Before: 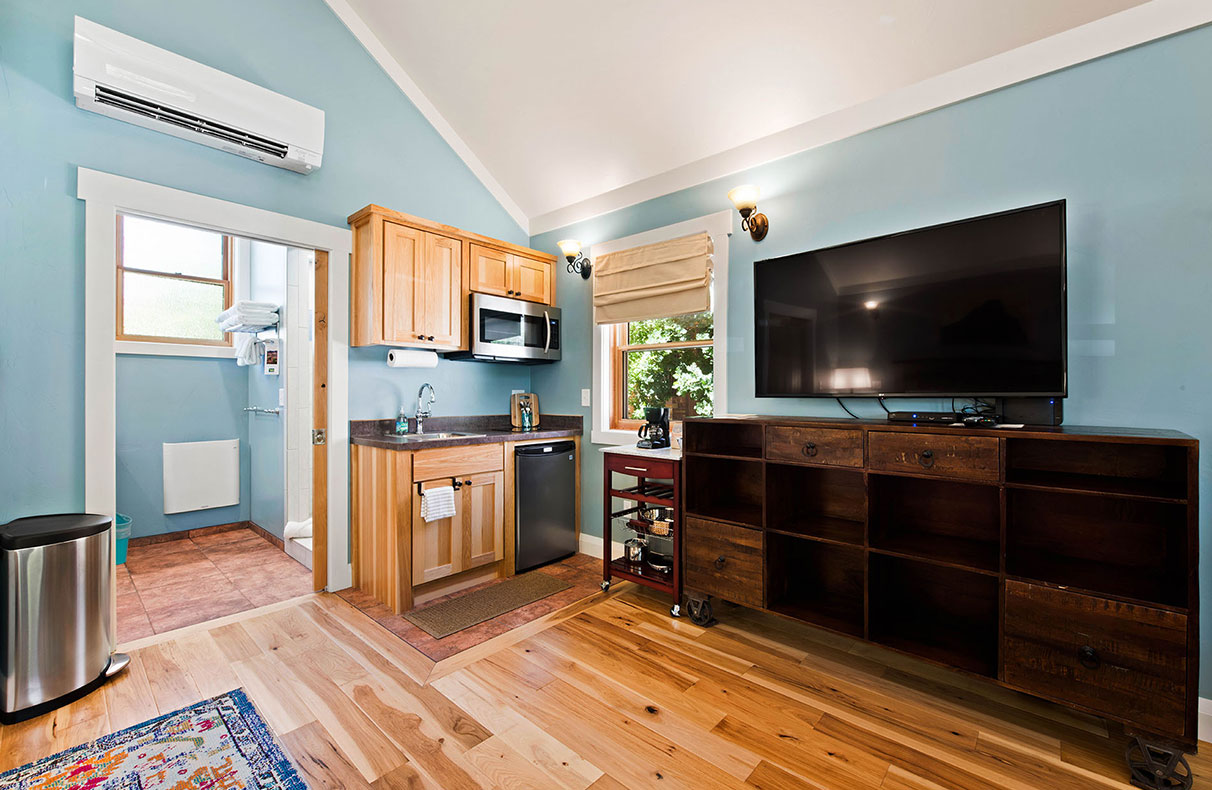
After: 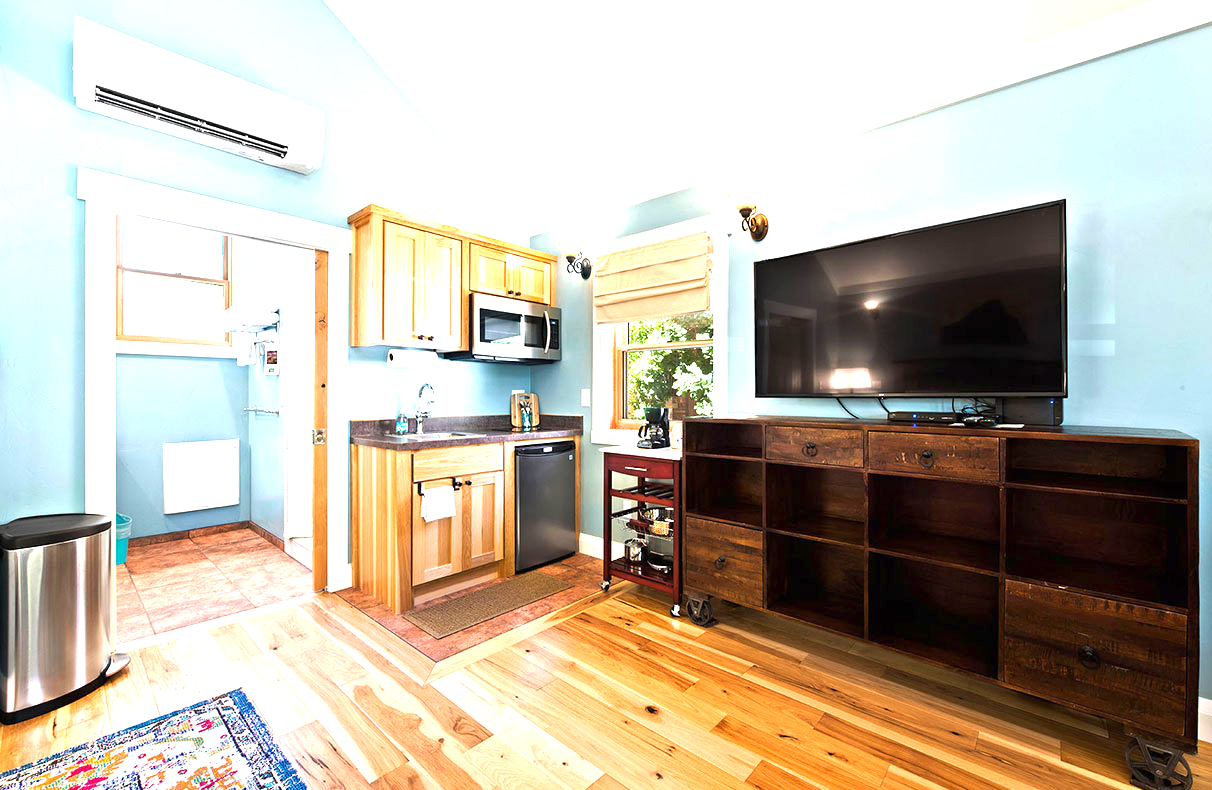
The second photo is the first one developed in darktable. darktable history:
exposure: exposure 1.253 EV, compensate highlight preservation false
